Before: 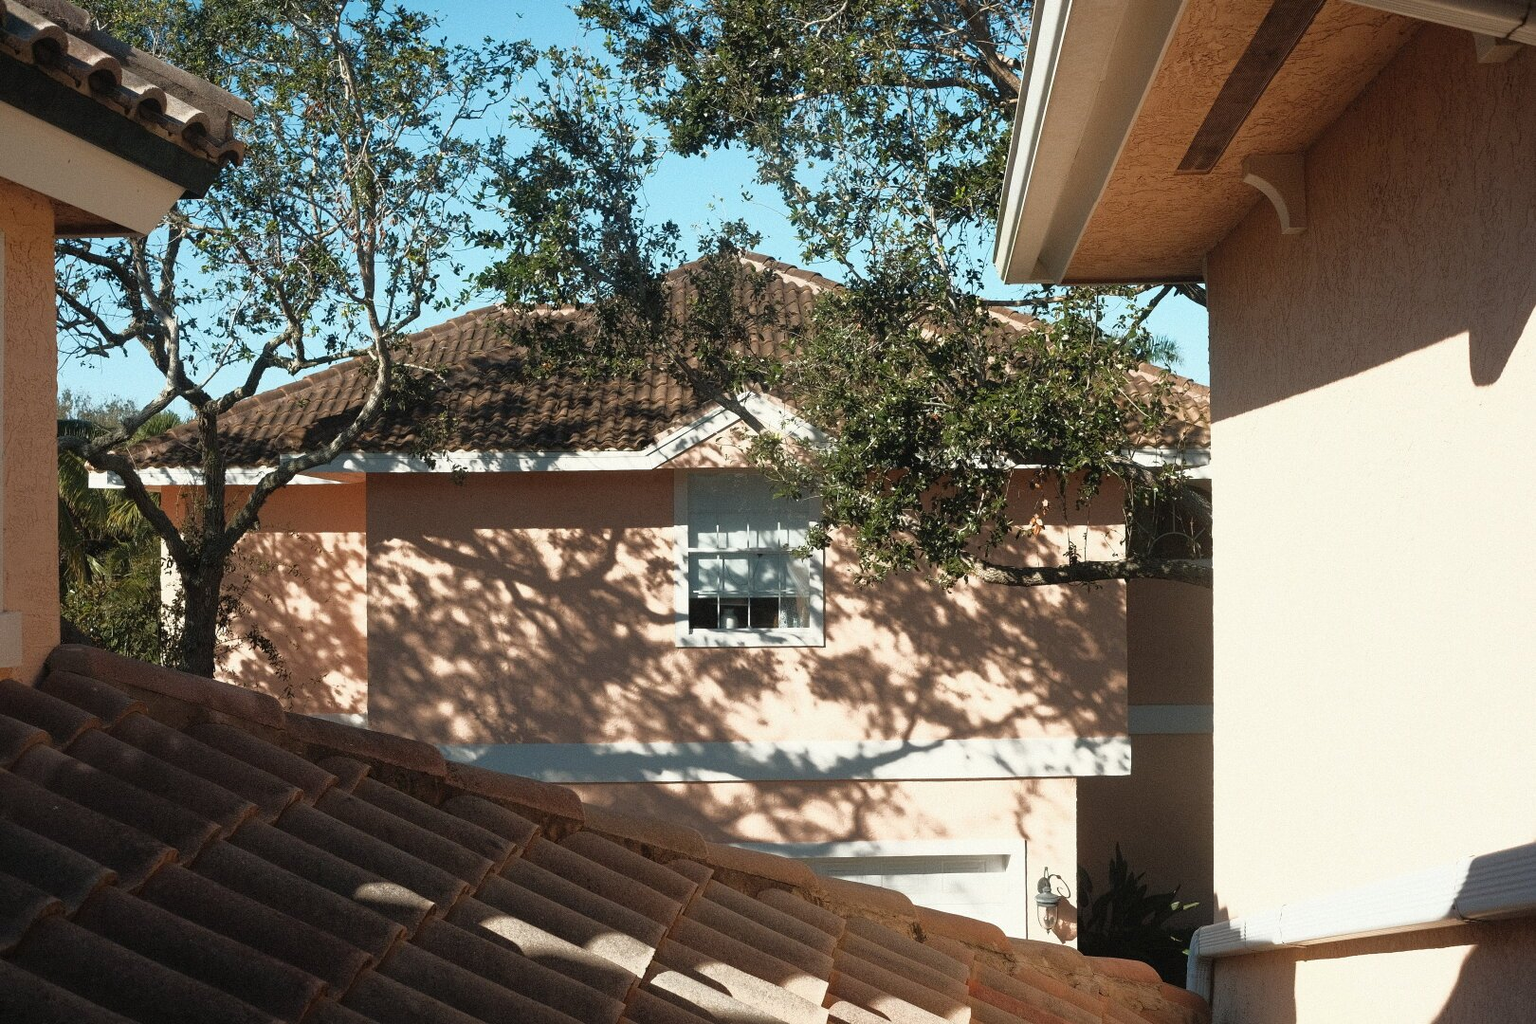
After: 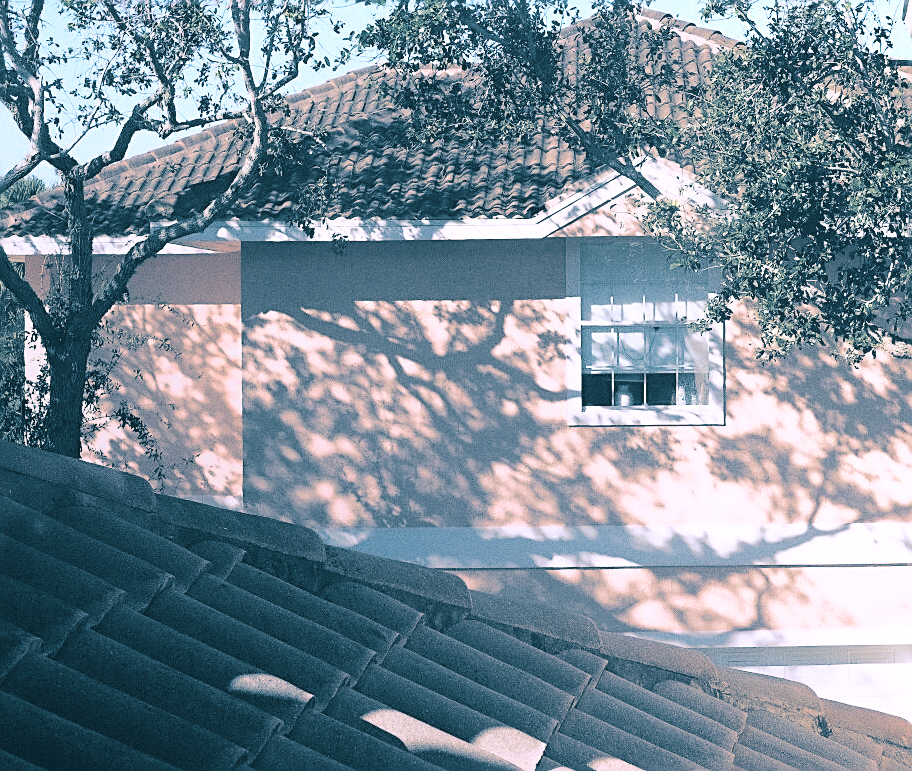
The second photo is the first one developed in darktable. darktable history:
contrast brightness saturation: contrast 0.14, brightness 0.21
white balance: red 1.042, blue 1.17
crop: left 8.966%, top 23.852%, right 34.699%, bottom 4.703%
tone equalizer: -8 EV -0.75 EV, -7 EV -0.7 EV, -6 EV -0.6 EV, -5 EV -0.4 EV, -3 EV 0.4 EV, -2 EV 0.6 EV, -1 EV 0.7 EV, +0 EV 0.75 EV, edges refinement/feathering 500, mask exposure compensation -1.57 EV, preserve details no
base curve: curves: ch0 [(0, 0) (0.158, 0.273) (0.879, 0.895) (1, 1)], preserve colors none
split-toning: shadows › hue 212.4°, balance -70
local contrast: detail 69%
sharpen: on, module defaults
